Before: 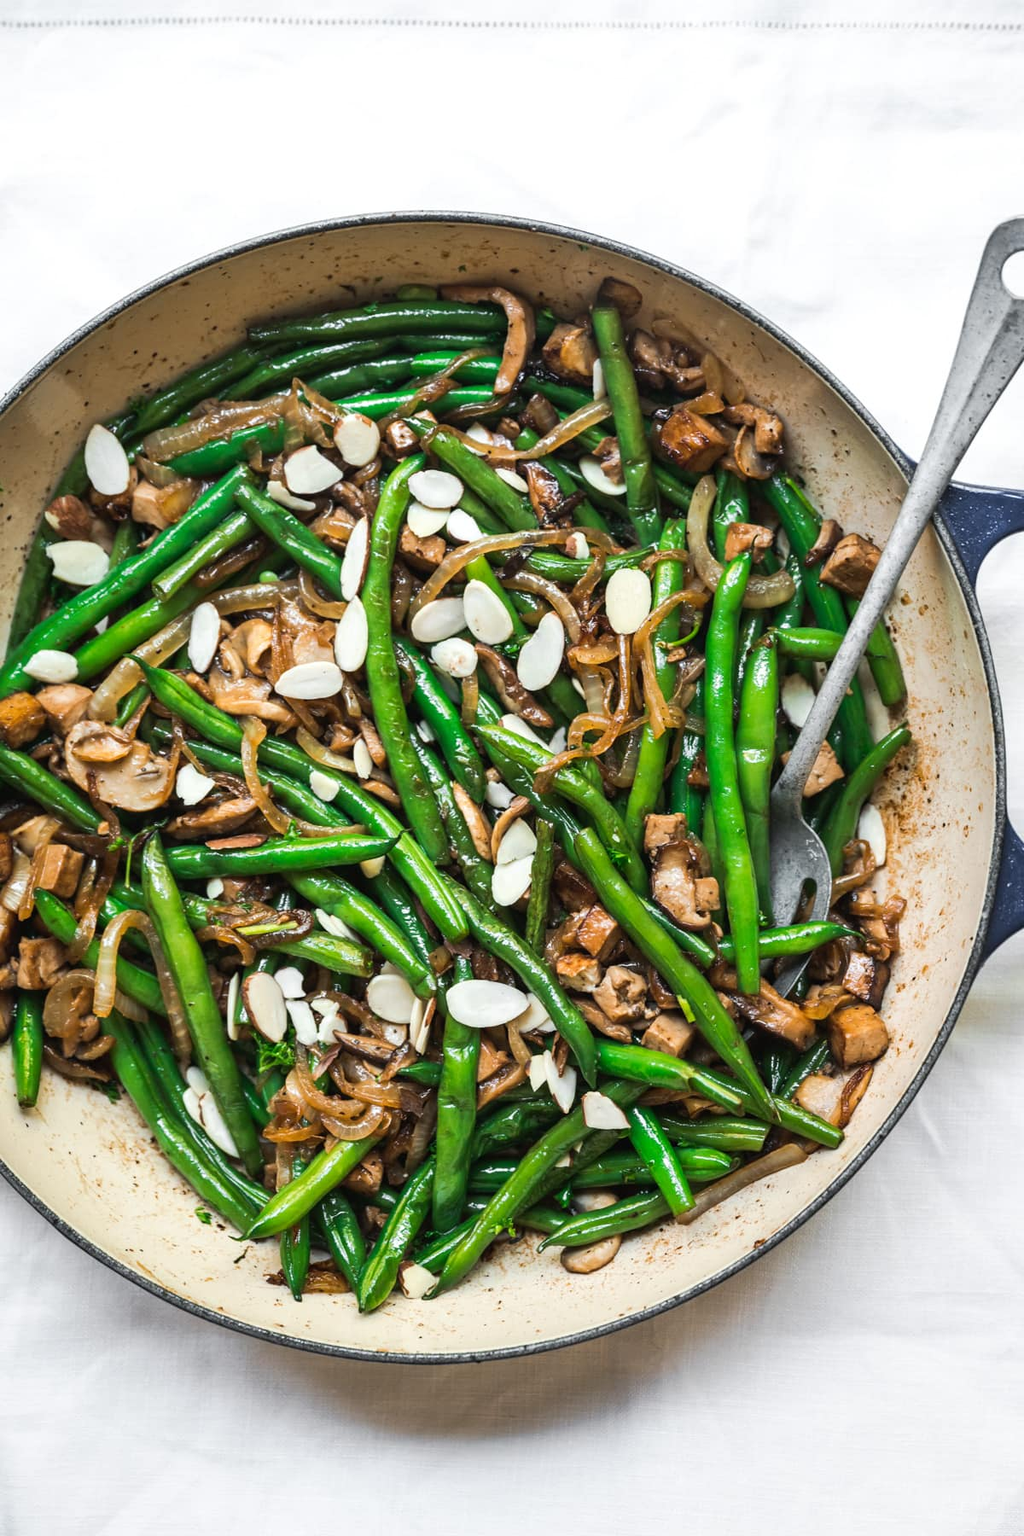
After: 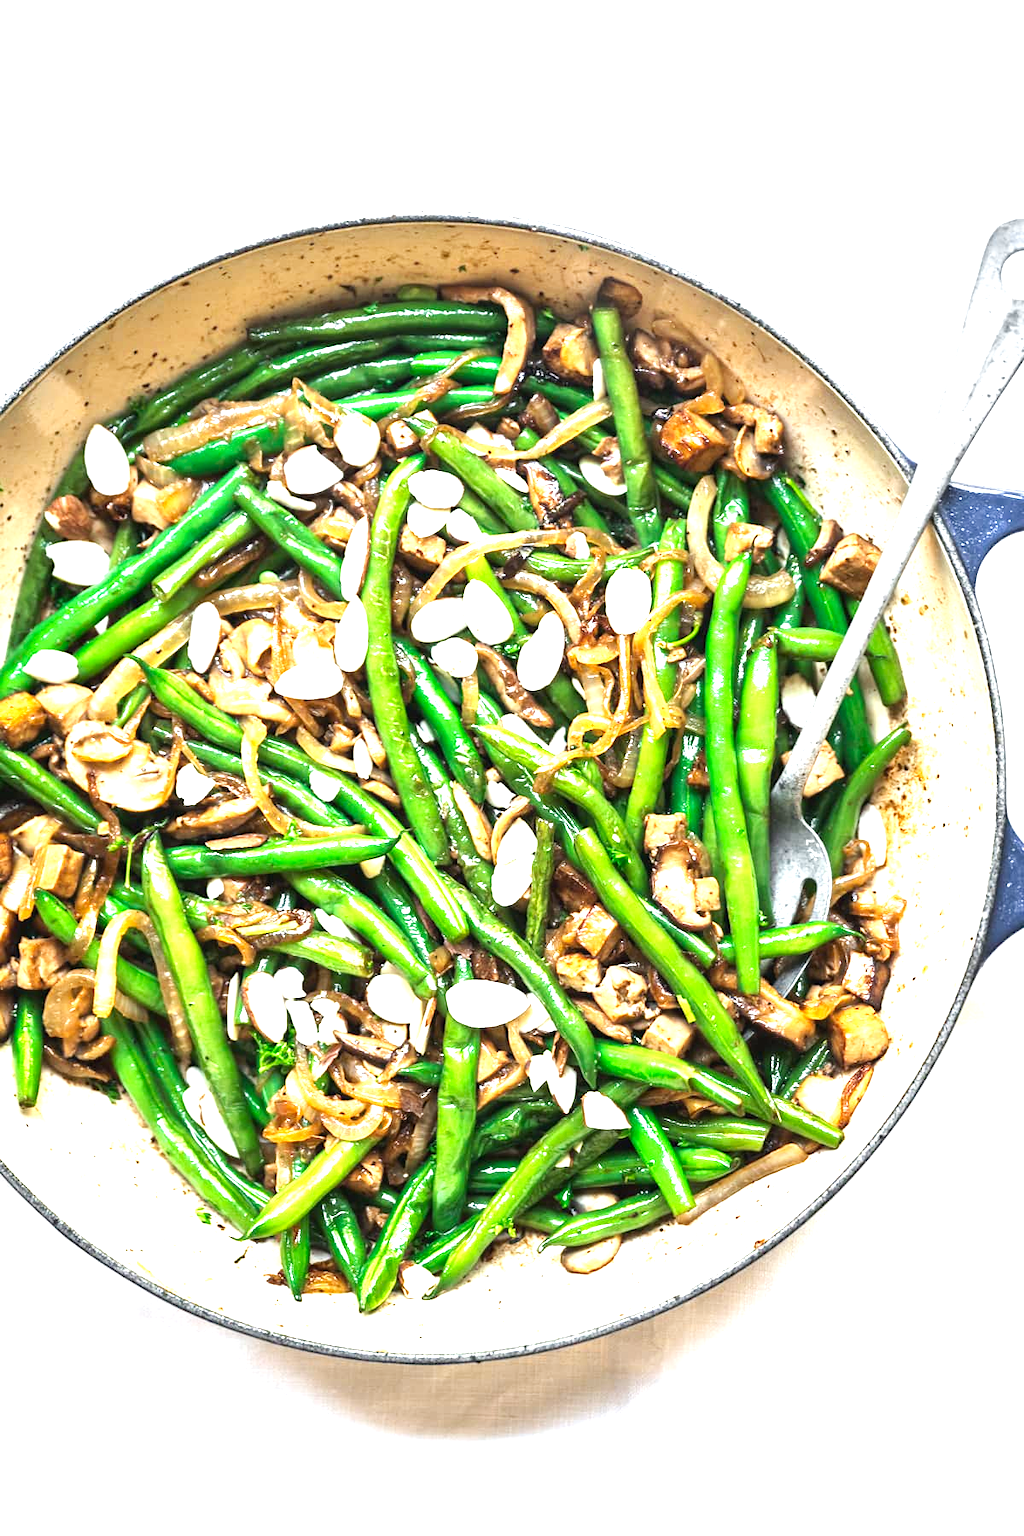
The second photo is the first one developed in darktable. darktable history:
tone curve: curves: ch0 [(0, 0.015) (0.037, 0.032) (0.131, 0.113) (0.275, 0.26) (0.497, 0.505) (0.617, 0.643) (0.704, 0.735) (0.813, 0.842) (0.911, 0.931) (0.997, 1)]; ch1 [(0, 0) (0.301, 0.3) (0.444, 0.438) (0.493, 0.494) (0.501, 0.5) (0.534, 0.543) (0.582, 0.605) (0.658, 0.687) (0.746, 0.79) (1, 1)]; ch2 [(0, 0) (0.246, 0.234) (0.36, 0.356) (0.415, 0.426) (0.476, 0.492) (0.502, 0.499) (0.525, 0.517) (0.533, 0.534) (0.586, 0.598) (0.634, 0.643) (0.706, 0.717) (0.853, 0.83) (1, 0.951)], preserve colors none
exposure: black level correction 0.001, exposure 1.715 EV, compensate highlight preservation false
